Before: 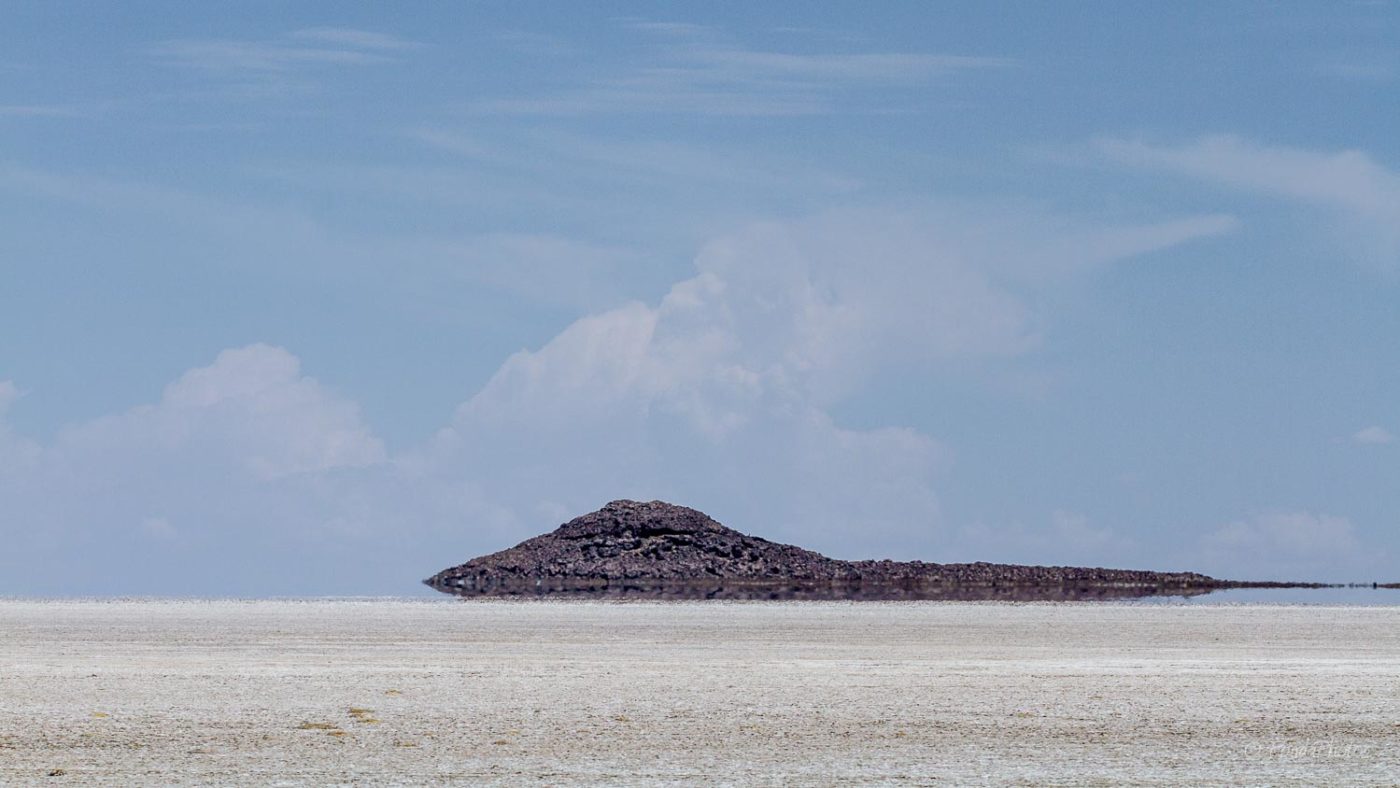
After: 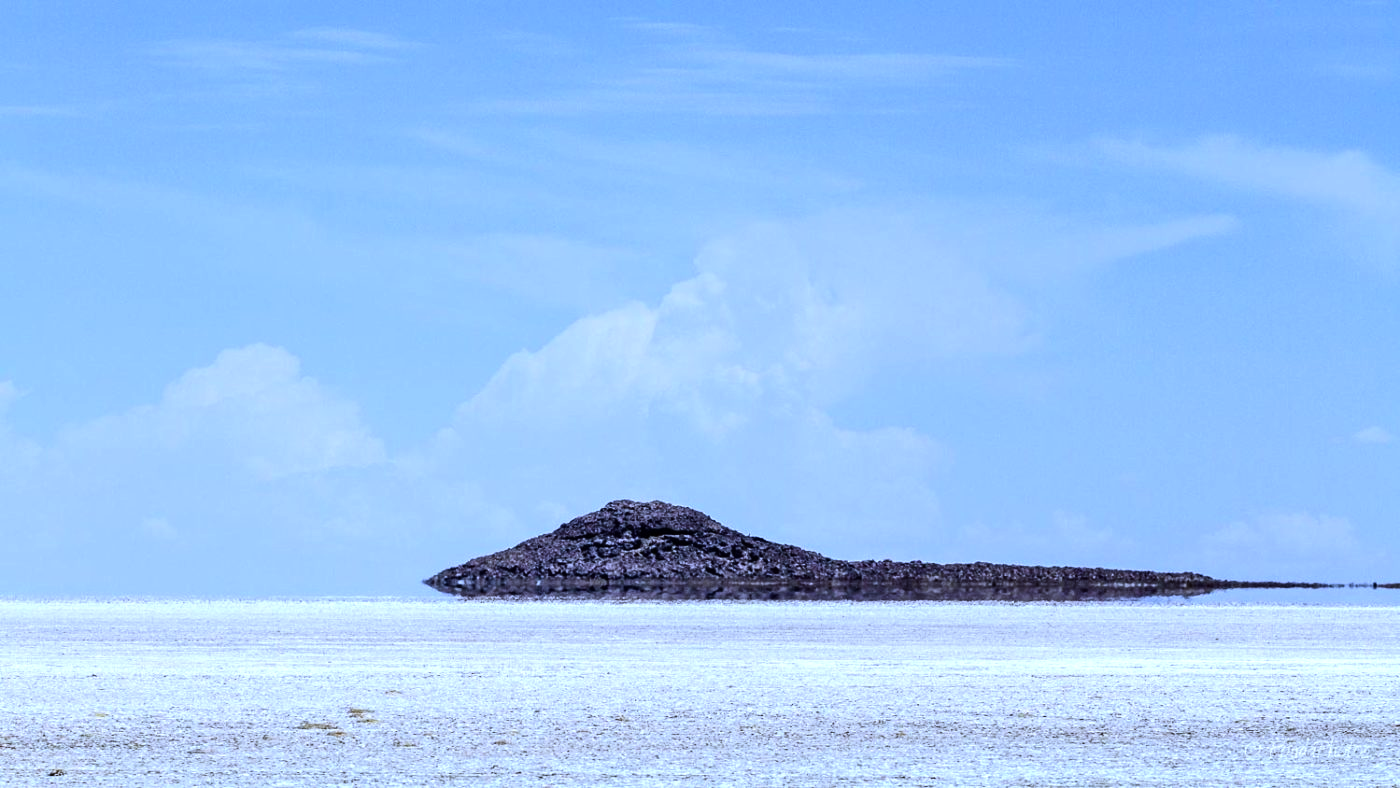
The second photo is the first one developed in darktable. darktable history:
white balance: red 0.871, blue 1.249
tone equalizer: -8 EV -0.75 EV, -7 EV -0.7 EV, -6 EV -0.6 EV, -5 EV -0.4 EV, -3 EV 0.4 EV, -2 EV 0.6 EV, -1 EV 0.7 EV, +0 EV 0.75 EV, edges refinement/feathering 500, mask exposure compensation -1.57 EV, preserve details no
